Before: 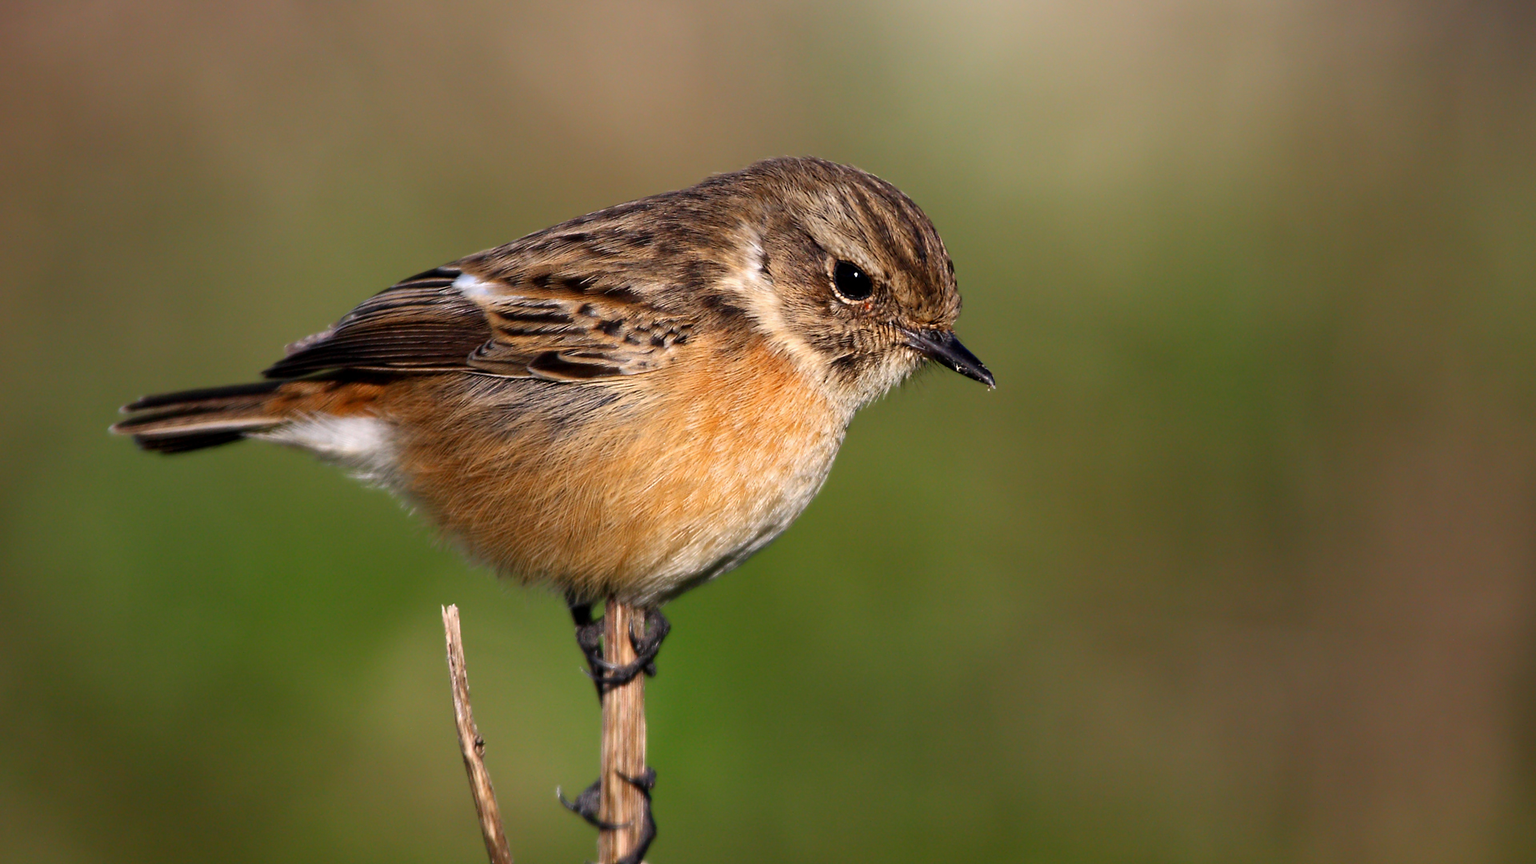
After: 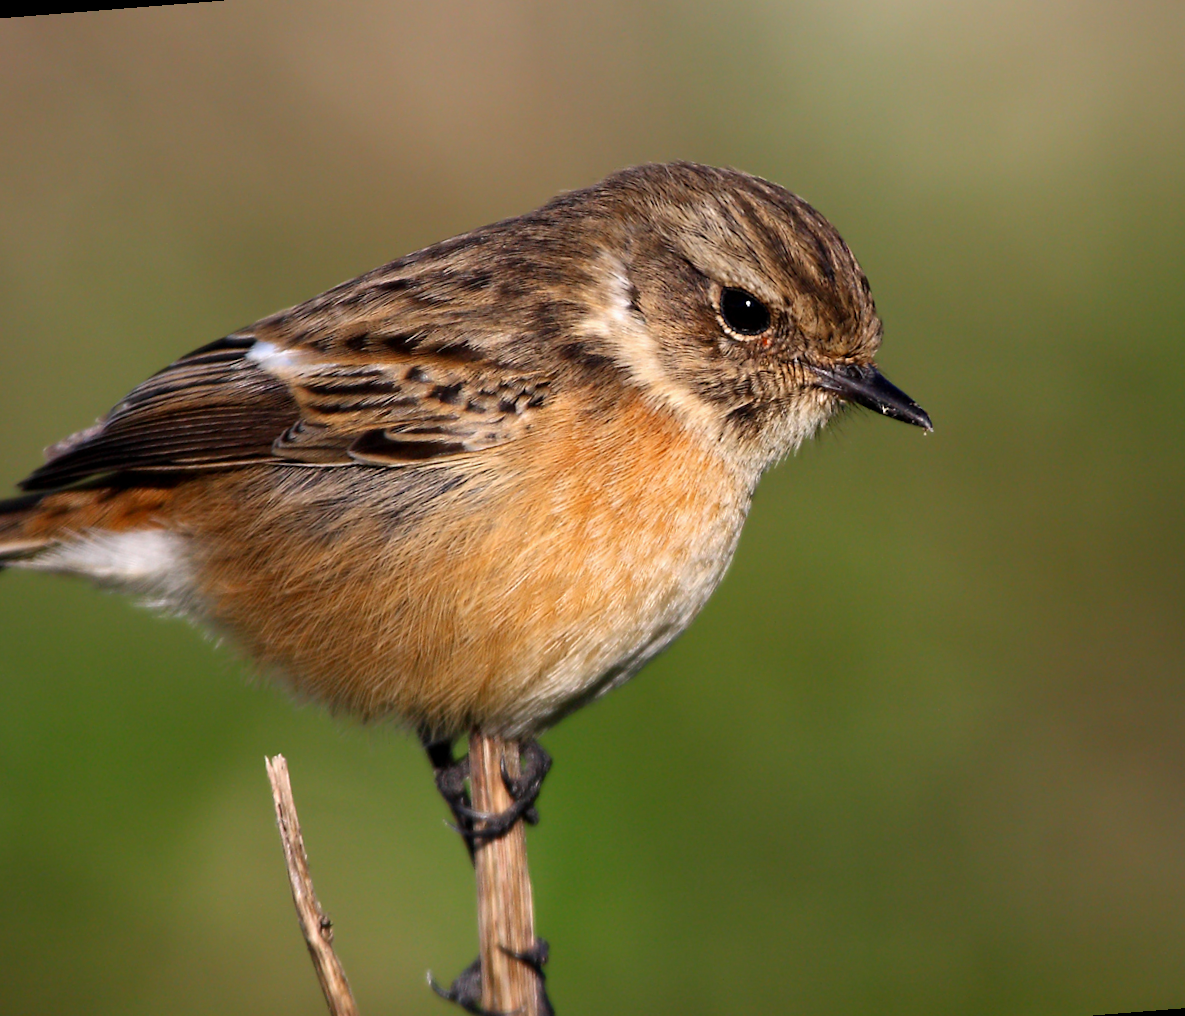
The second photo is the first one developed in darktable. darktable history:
rotate and perspective: rotation -4.57°, crop left 0.054, crop right 0.944, crop top 0.087, crop bottom 0.914
crop and rotate: left 13.342%, right 19.991%
